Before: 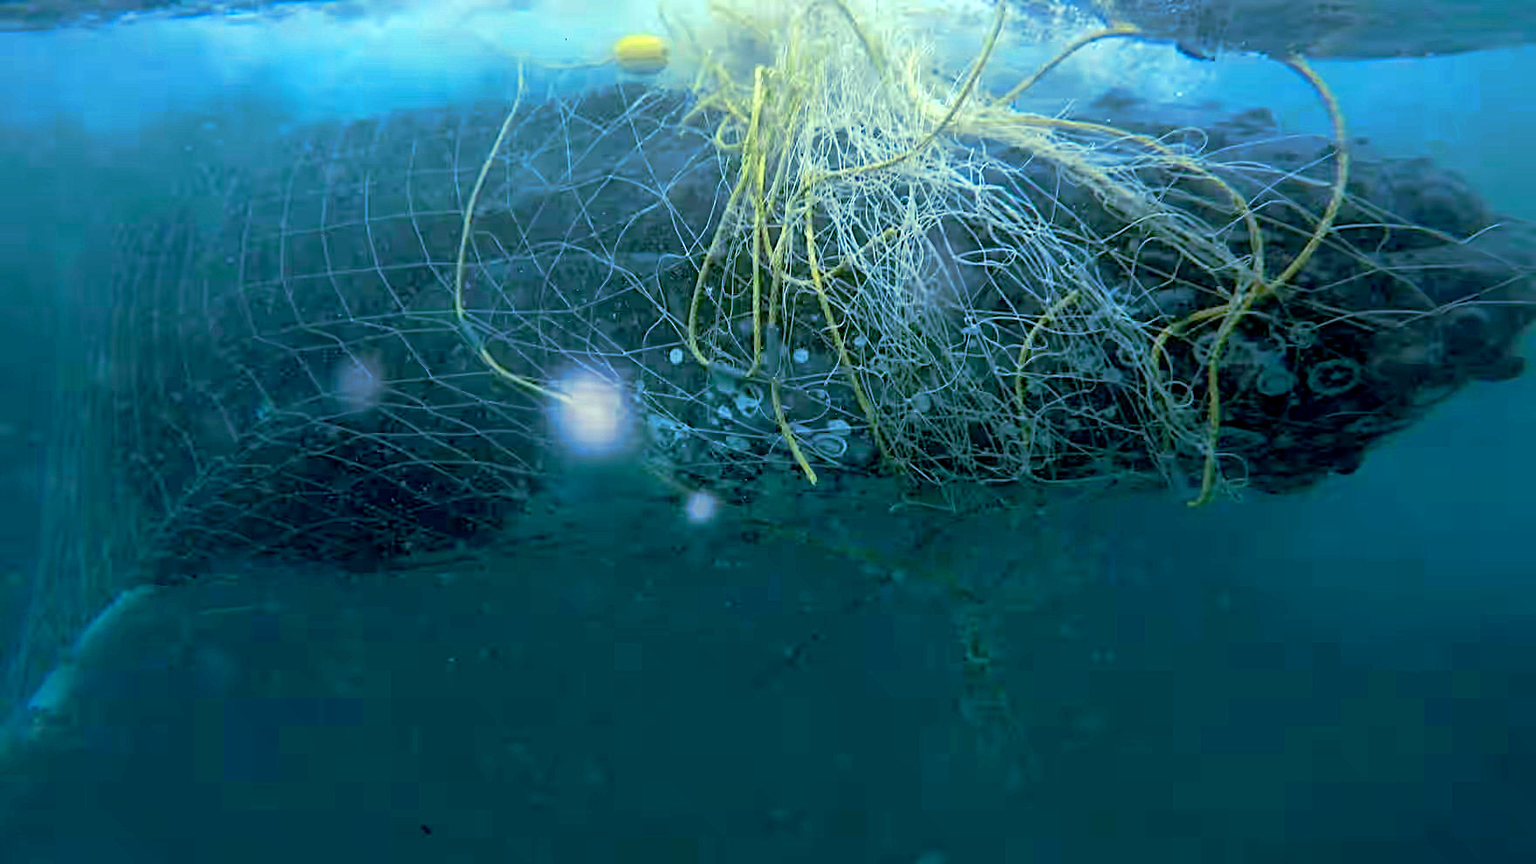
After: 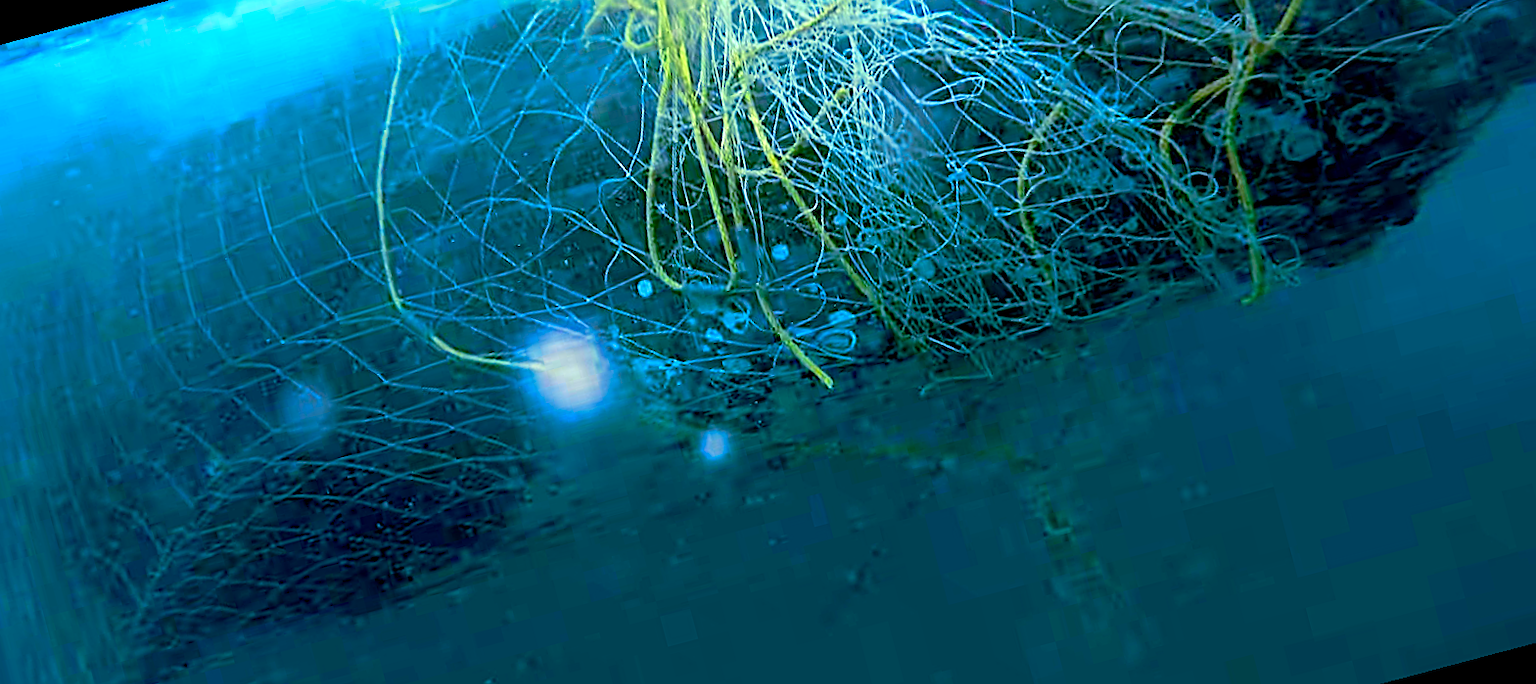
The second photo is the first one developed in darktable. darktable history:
rotate and perspective: rotation -14.8°, crop left 0.1, crop right 0.903, crop top 0.25, crop bottom 0.748
contrast brightness saturation: saturation 0.5
levels: levels [0, 0.492, 0.984]
sharpen: on, module defaults
